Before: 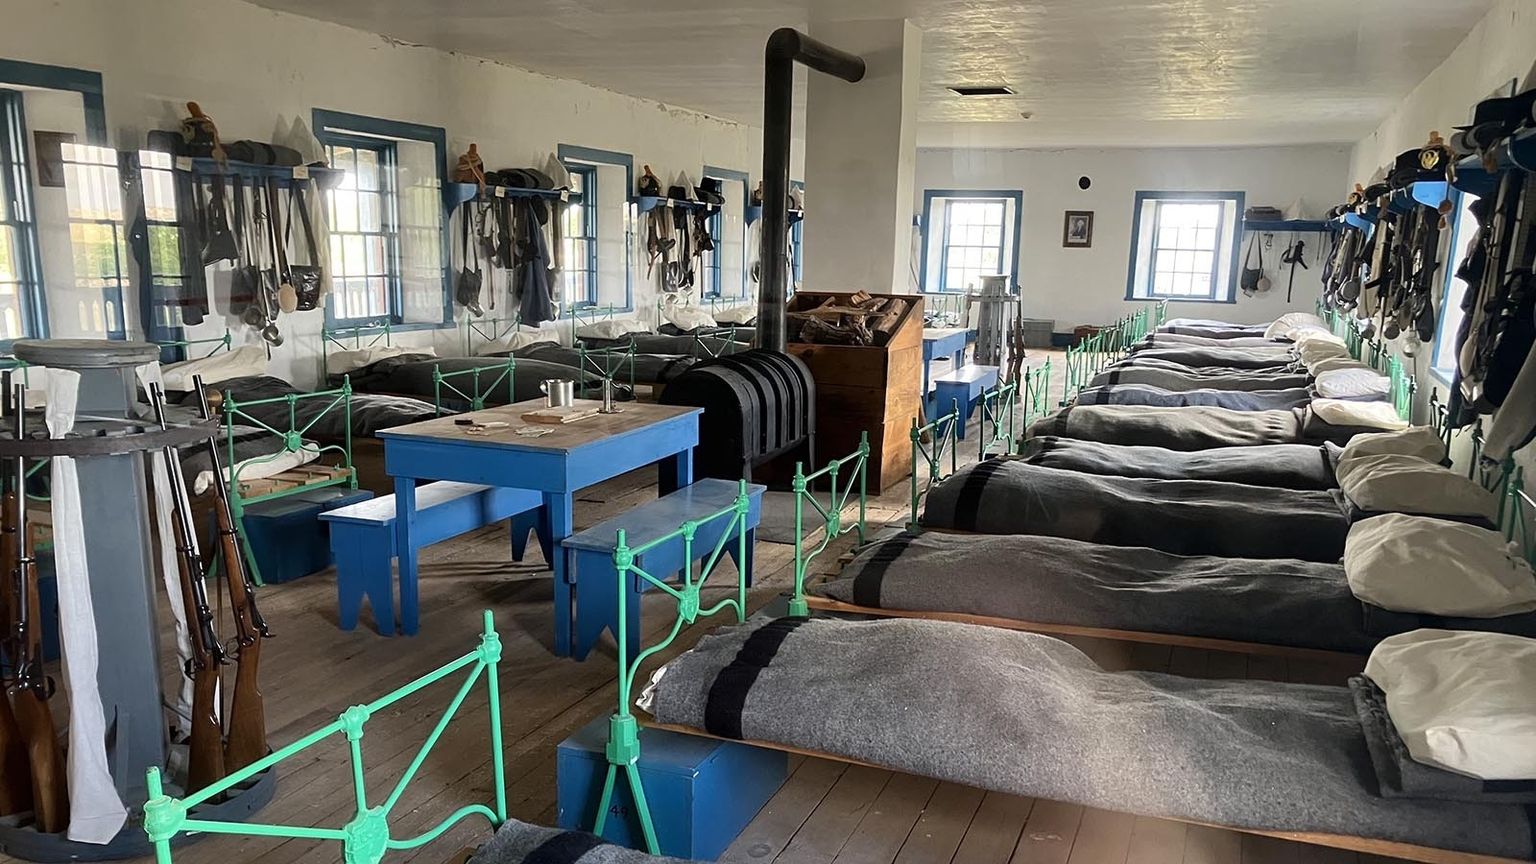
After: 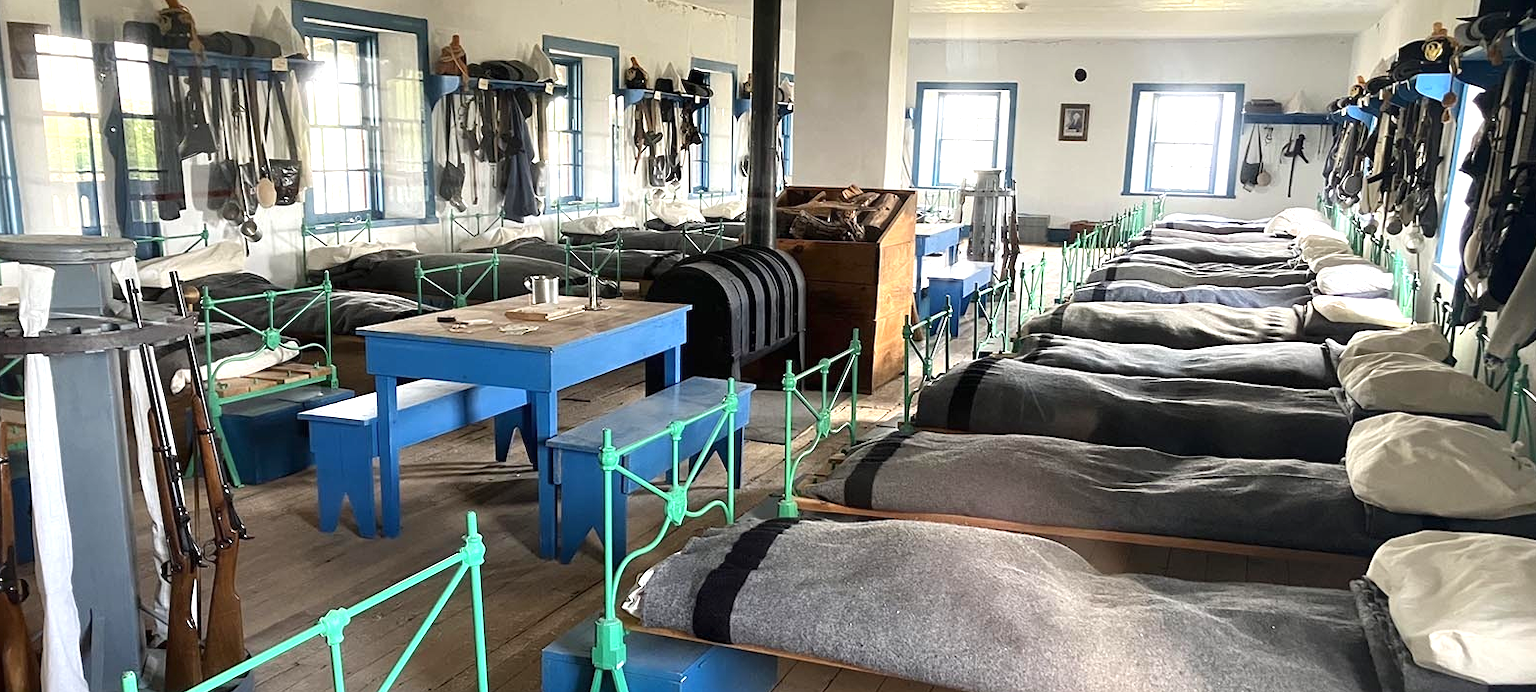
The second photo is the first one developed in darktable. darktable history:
crop and rotate: left 1.81%, top 12.754%, right 0.272%, bottom 8.753%
levels: mode automatic, levels [0.721, 0.937, 0.997]
exposure: black level correction 0, exposure 0.702 EV, compensate exposure bias true, compensate highlight preservation false
